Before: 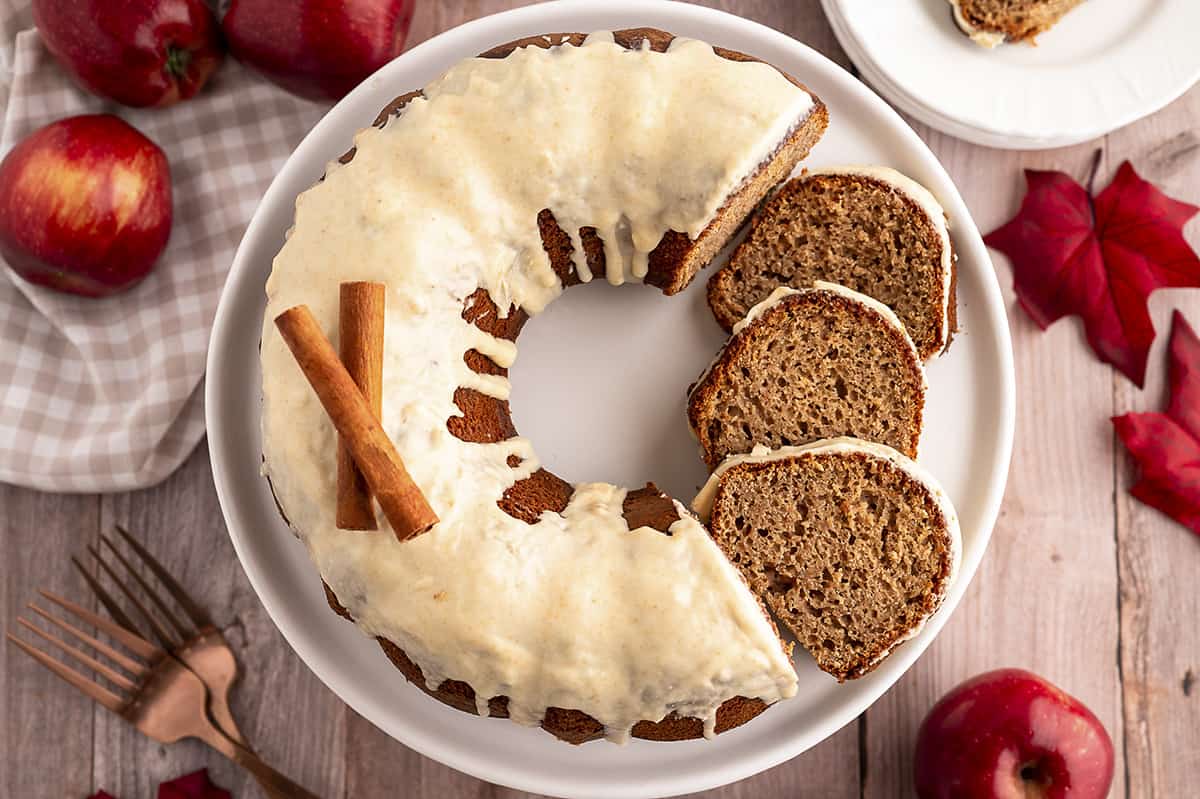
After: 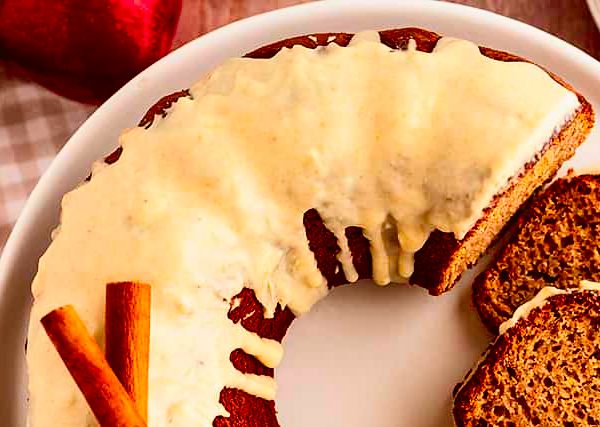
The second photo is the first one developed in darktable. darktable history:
crop: left 19.556%, right 30.401%, bottom 46.458%
shadows and highlights: soften with gaussian
contrast brightness saturation: contrast 0.12, brightness -0.12, saturation 0.2
base curve: preserve colors none
color balance rgb: linear chroma grading › global chroma 18.9%, perceptual saturation grading › global saturation 20%, perceptual saturation grading › highlights -25%, perceptual saturation grading › shadows 50%, global vibrance 18.93%
tone curve: curves: ch0 [(0.003, 0.029) (0.037, 0.036) (0.149, 0.117) (0.297, 0.318) (0.422, 0.474) (0.531, 0.6) (0.743, 0.809) (0.877, 0.901) (1, 0.98)]; ch1 [(0, 0) (0.305, 0.325) (0.453, 0.437) (0.482, 0.479) (0.501, 0.5) (0.506, 0.503) (0.567, 0.572) (0.605, 0.608) (0.668, 0.69) (1, 1)]; ch2 [(0, 0) (0.313, 0.306) (0.4, 0.399) (0.45, 0.48) (0.499, 0.502) (0.512, 0.523) (0.57, 0.595) (0.653, 0.662) (1, 1)], color space Lab, independent channels, preserve colors none
color balance: output saturation 98.5%
